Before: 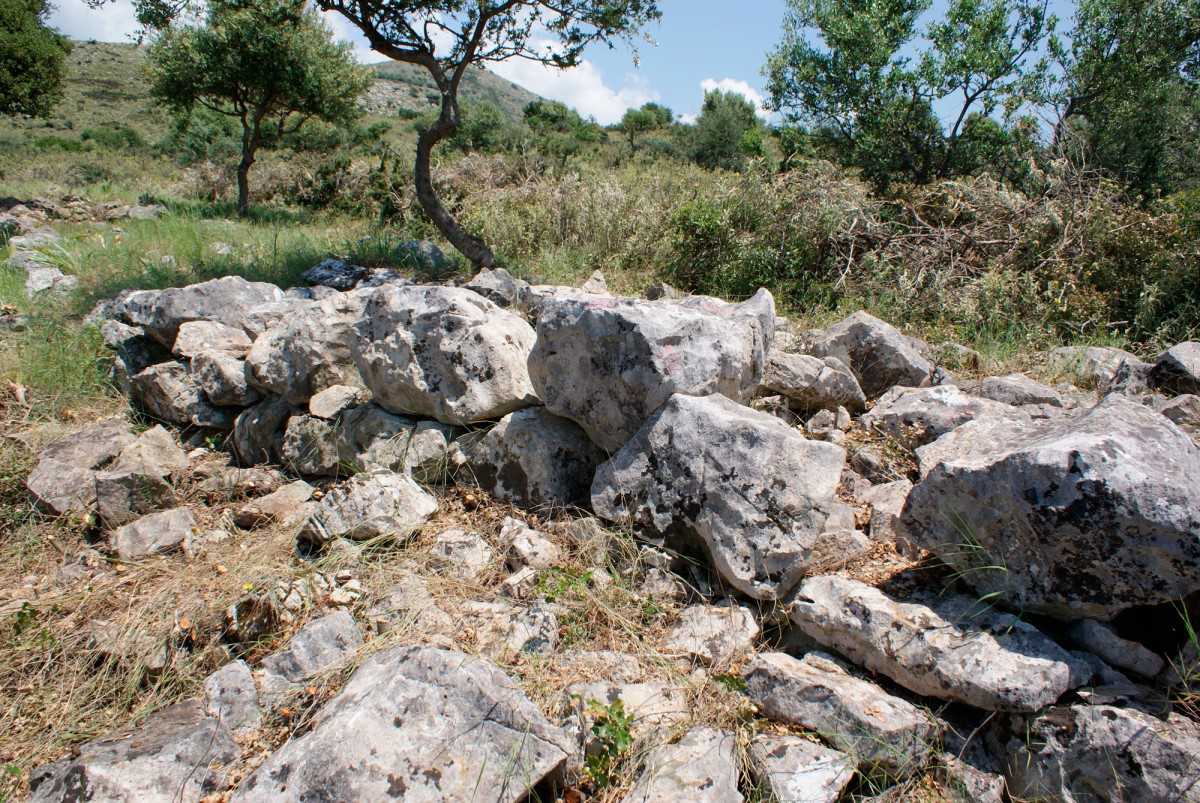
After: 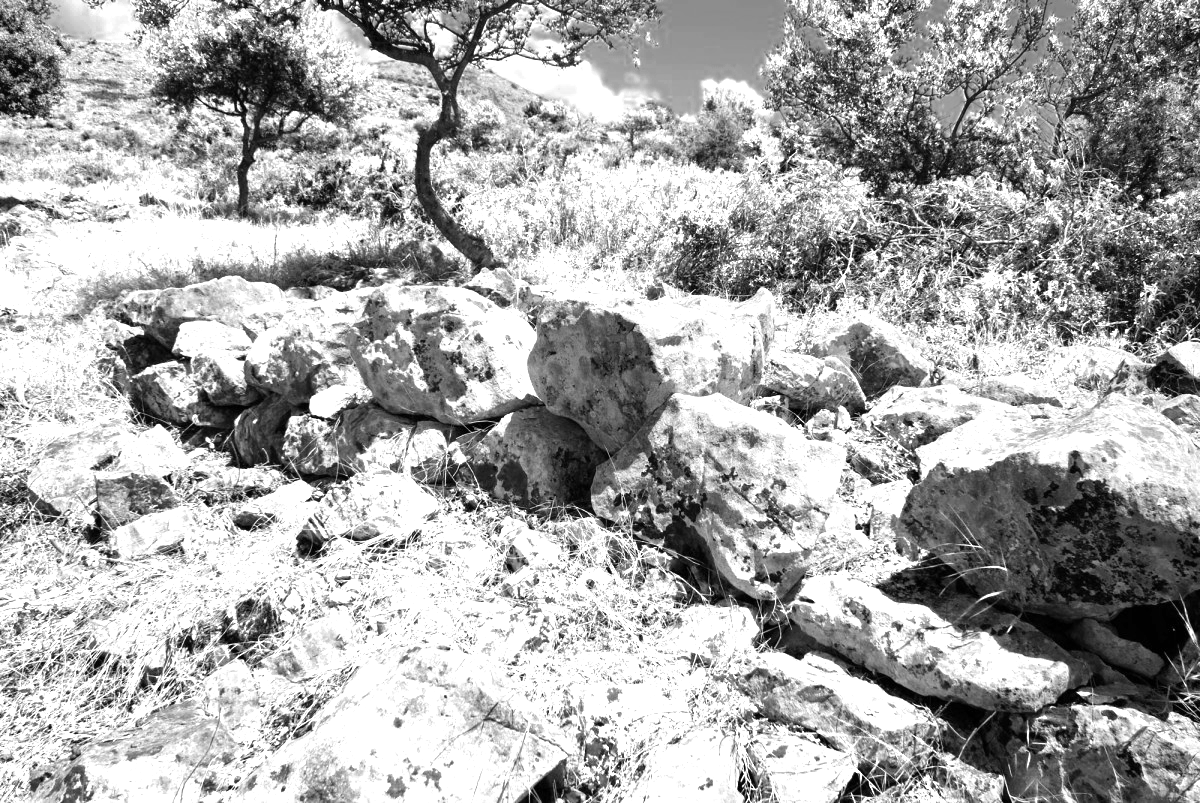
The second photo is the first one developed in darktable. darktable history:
levels: levels [0, 0.394, 0.787]
color zones: curves: ch0 [(0, 0.554) (0.146, 0.662) (0.293, 0.86) (0.503, 0.774) (0.637, 0.106) (0.74, 0.072) (0.866, 0.488) (0.998, 0.569)]; ch1 [(0, 0) (0.143, 0) (0.286, 0) (0.429, 0) (0.571, 0) (0.714, 0) (0.857, 0)]
